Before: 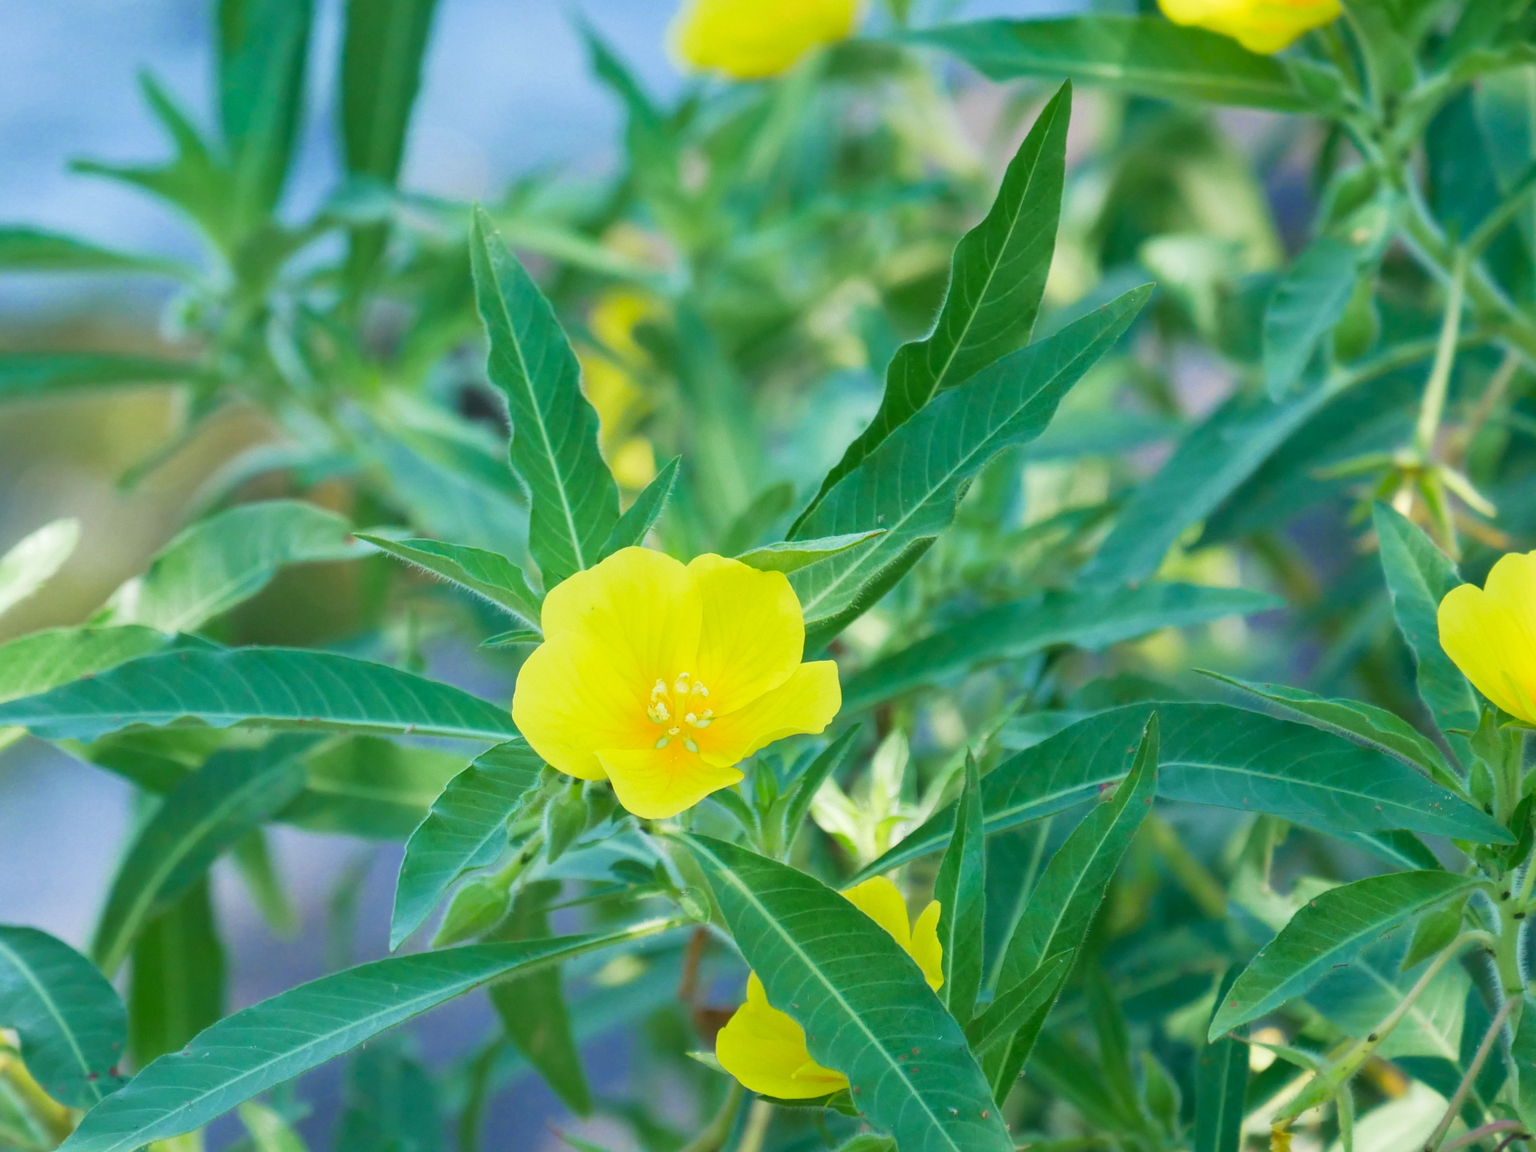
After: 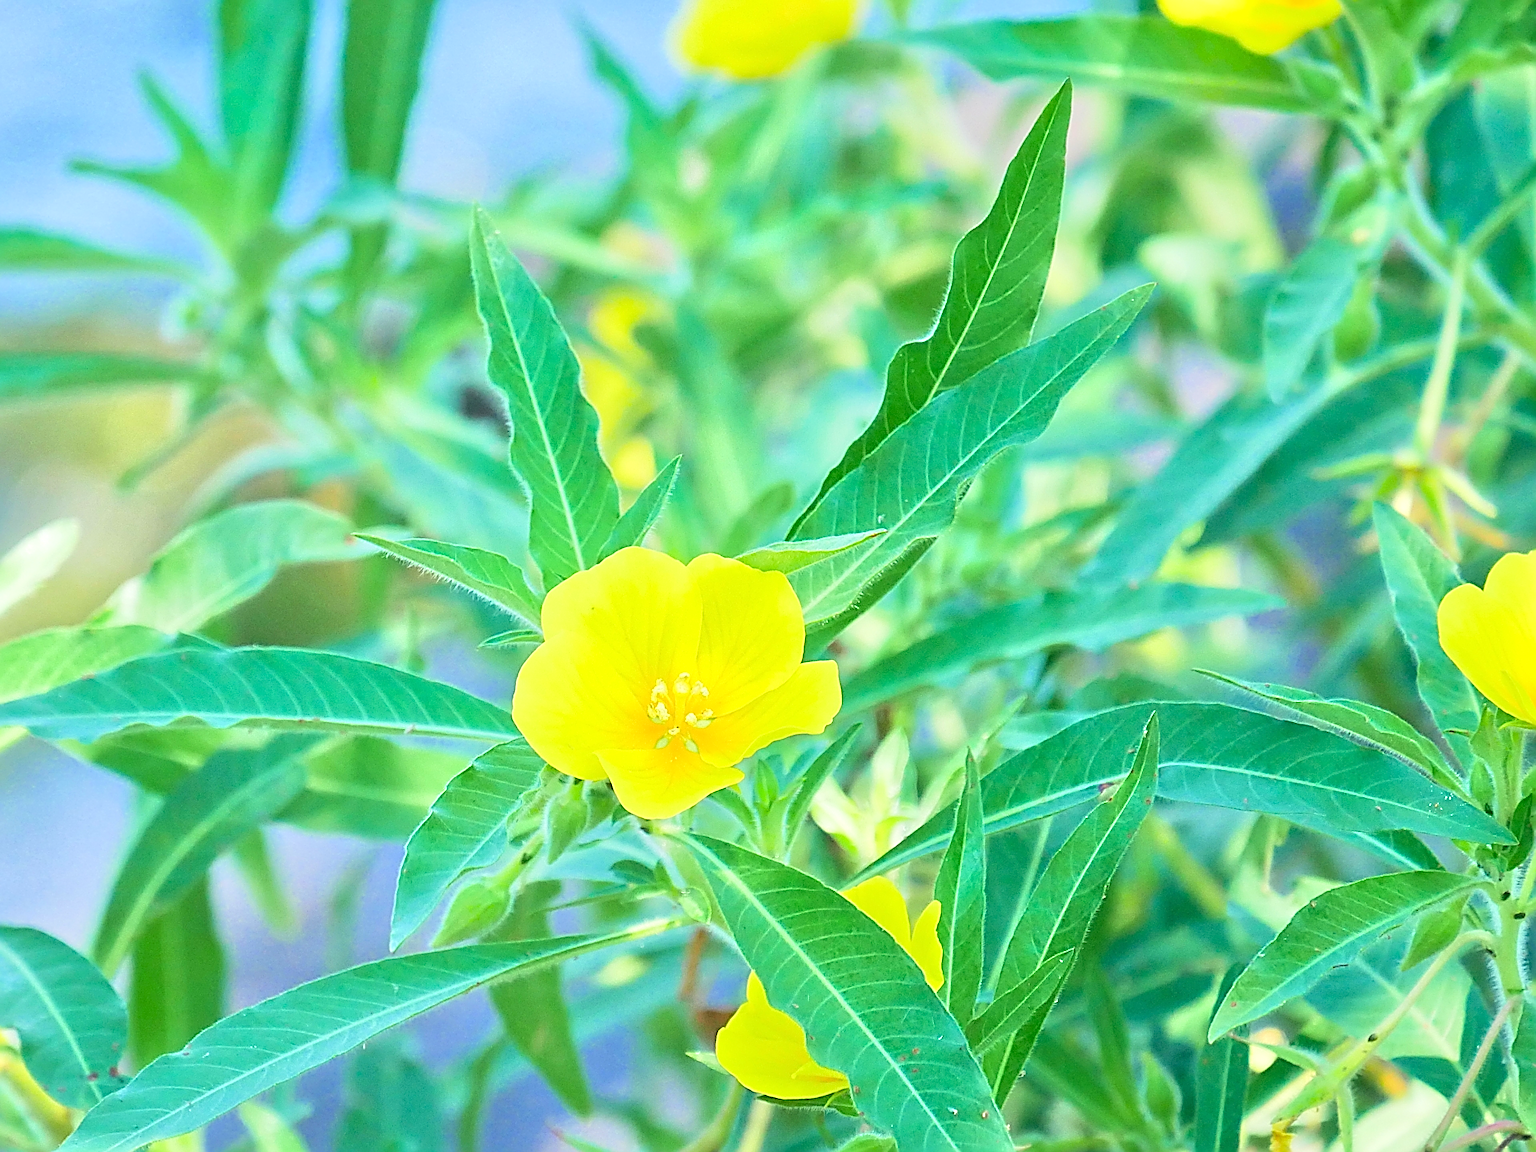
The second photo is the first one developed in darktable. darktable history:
sharpen: amount 1.858
tone equalizer: -7 EV 0.145 EV, -6 EV 0.626 EV, -5 EV 1.11 EV, -4 EV 1.33 EV, -3 EV 1.14 EV, -2 EV 0.6 EV, -1 EV 0.155 EV, edges refinement/feathering 500, mask exposure compensation -1.57 EV, preserve details guided filter
